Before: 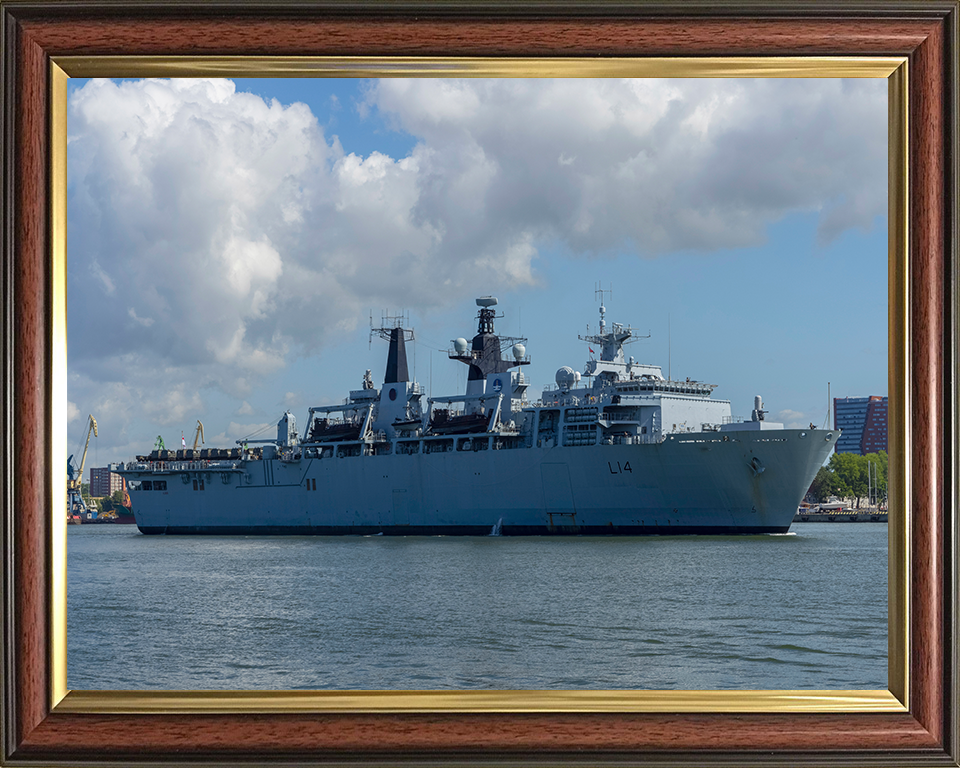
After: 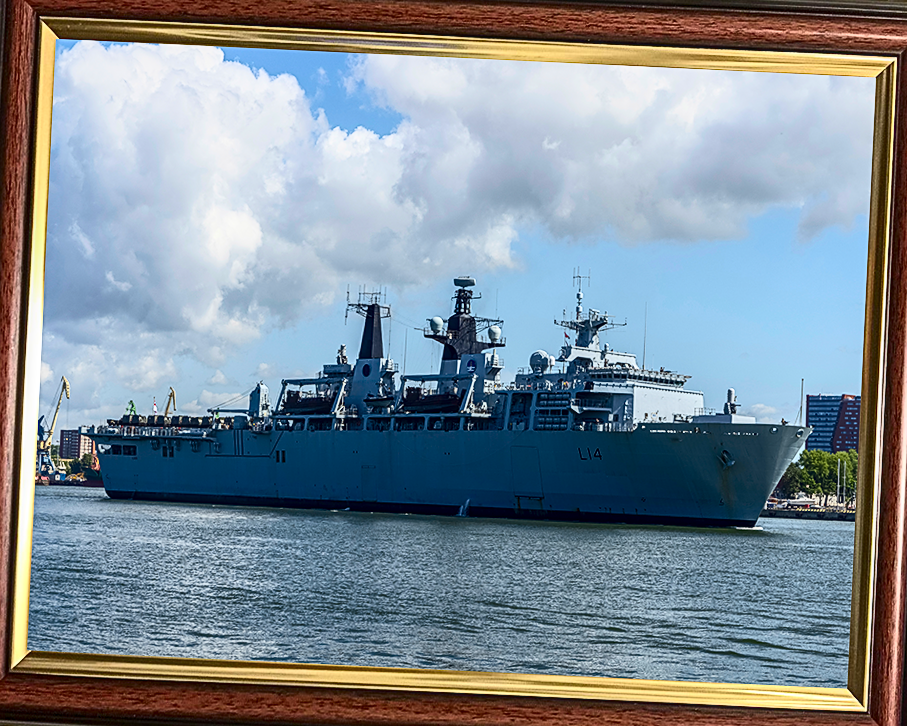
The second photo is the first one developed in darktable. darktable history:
contrast brightness saturation: contrast 0.403, brightness 0.097, saturation 0.211
crop and rotate: angle -2.7°
sharpen: on, module defaults
local contrast: on, module defaults
